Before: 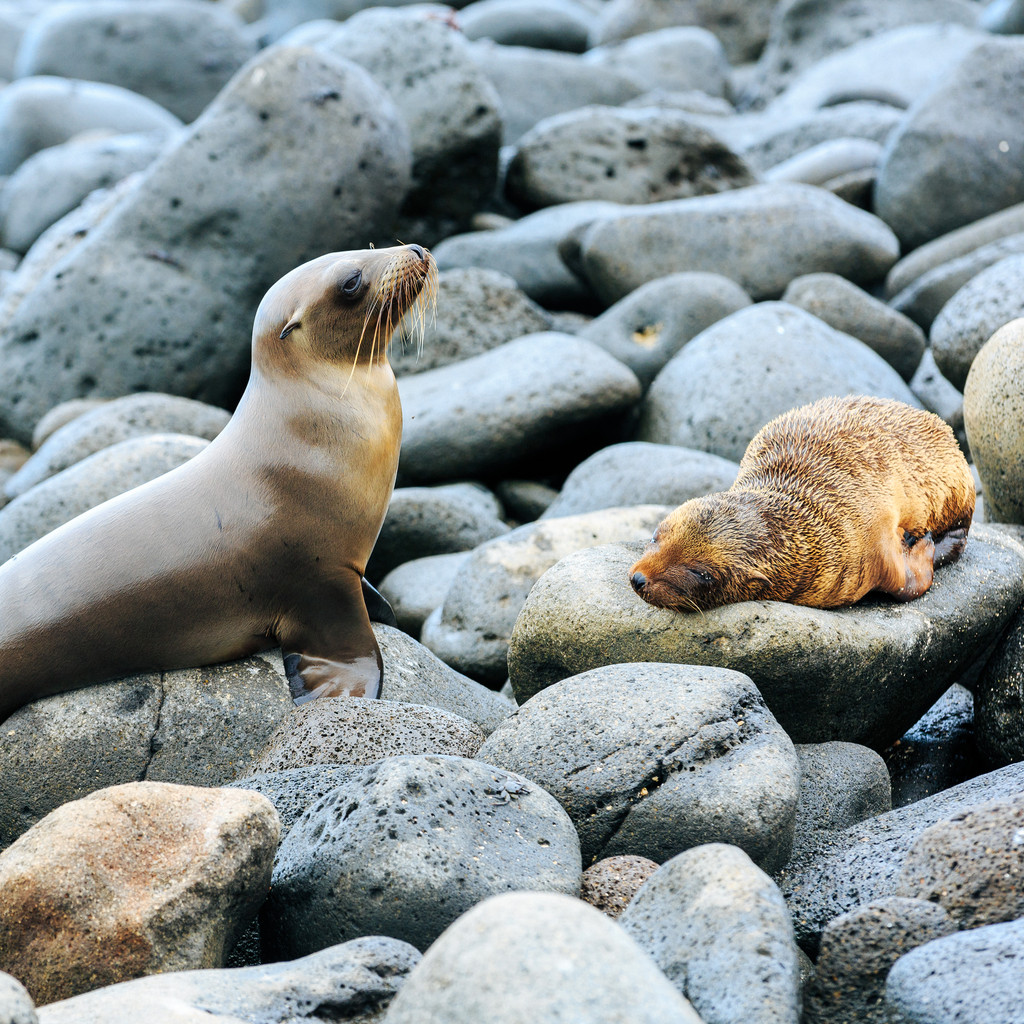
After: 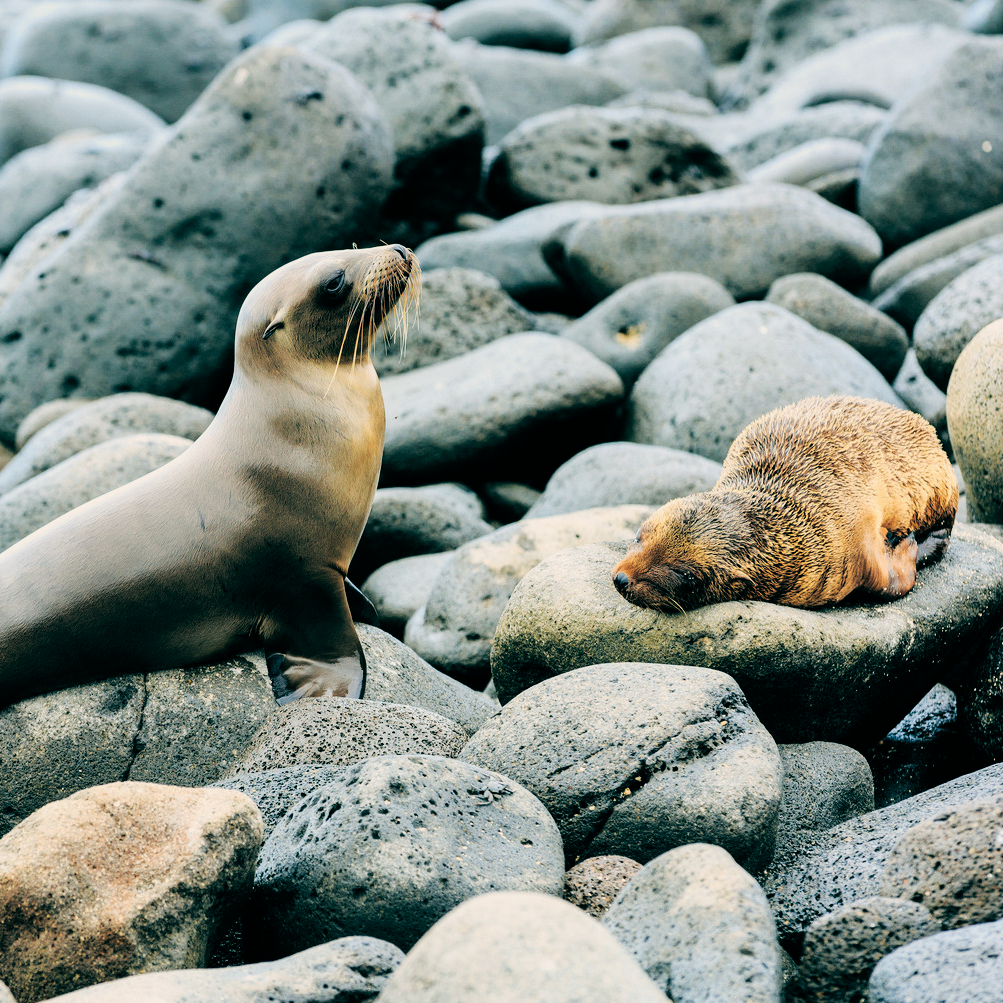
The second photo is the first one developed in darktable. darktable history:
exposure: exposure -0.01 EV, compensate highlight preservation false
color balance: lift [1.005, 0.99, 1.007, 1.01], gamma [1, 0.979, 1.011, 1.021], gain [0.923, 1.098, 1.025, 0.902], input saturation 90.45%, contrast 7.73%, output saturation 105.91%
filmic rgb: black relative exposure -5 EV, white relative exposure 3.2 EV, hardness 3.42, contrast 1.2, highlights saturation mix -30%
crop: left 1.743%, right 0.268%, bottom 2.011%
